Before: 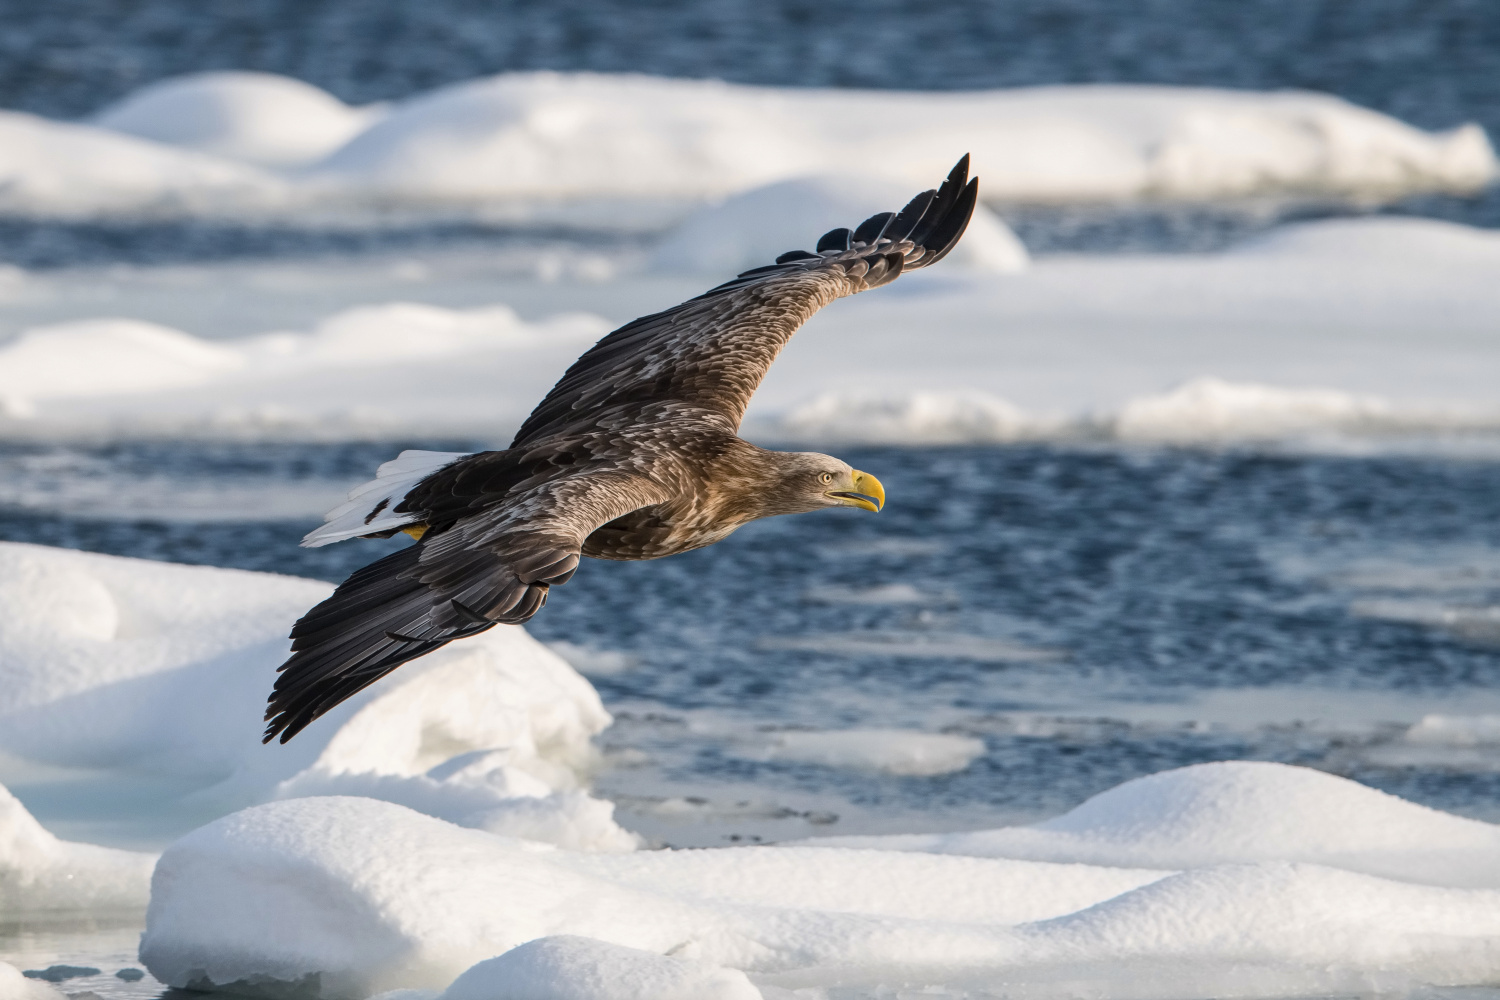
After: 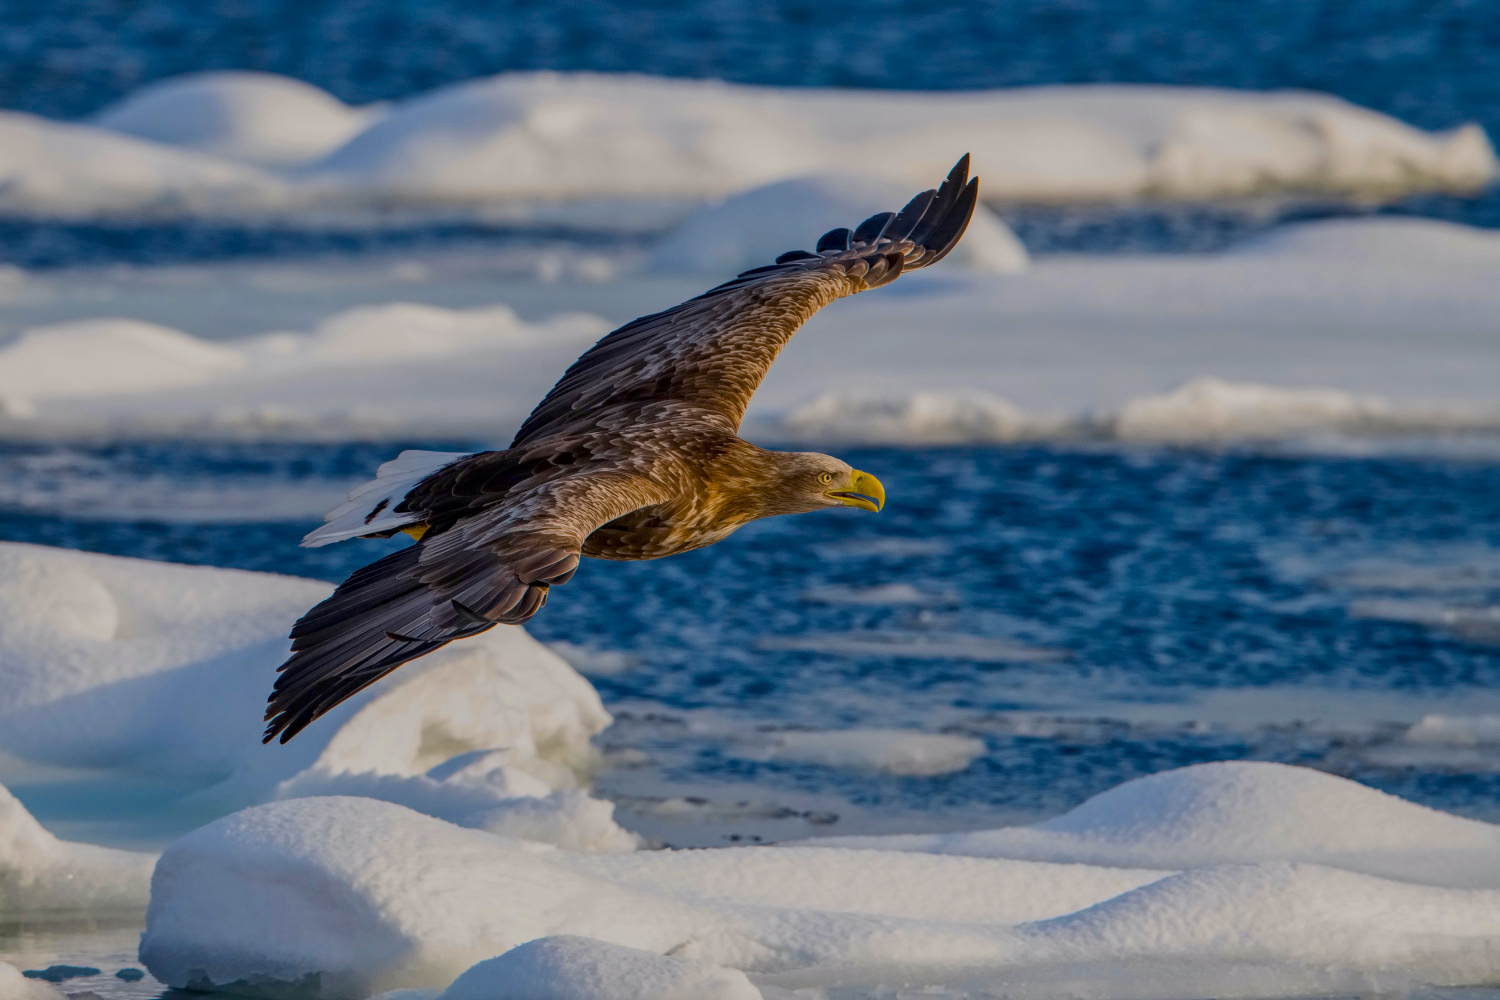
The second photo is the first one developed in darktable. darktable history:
color balance rgb: shadows lift › chroma 2.915%, shadows lift › hue 278.84°, perceptual saturation grading › global saturation 40.814%, global vibrance 50.029%
haze removal: strength 0.13, distance 0.246, compatibility mode true, adaptive false
local contrast: on, module defaults
tone equalizer: -8 EV -0.012 EV, -7 EV 0.014 EV, -6 EV -0.007 EV, -5 EV 0.006 EV, -4 EV -0.042 EV, -3 EV -0.241 EV, -2 EV -0.673 EV, -1 EV -0.983 EV, +0 EV -0.942 EV
